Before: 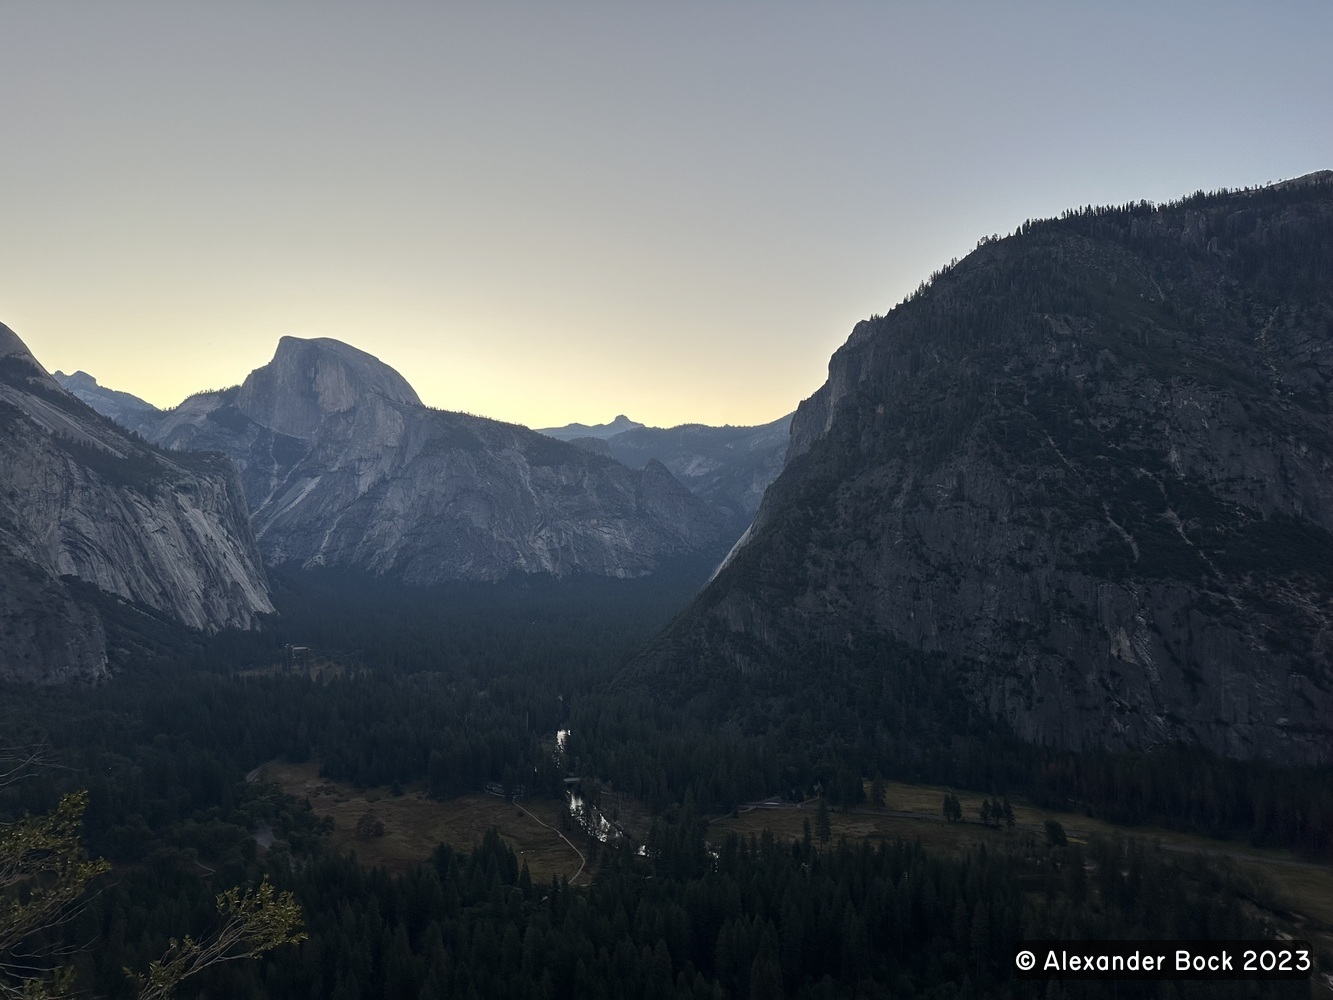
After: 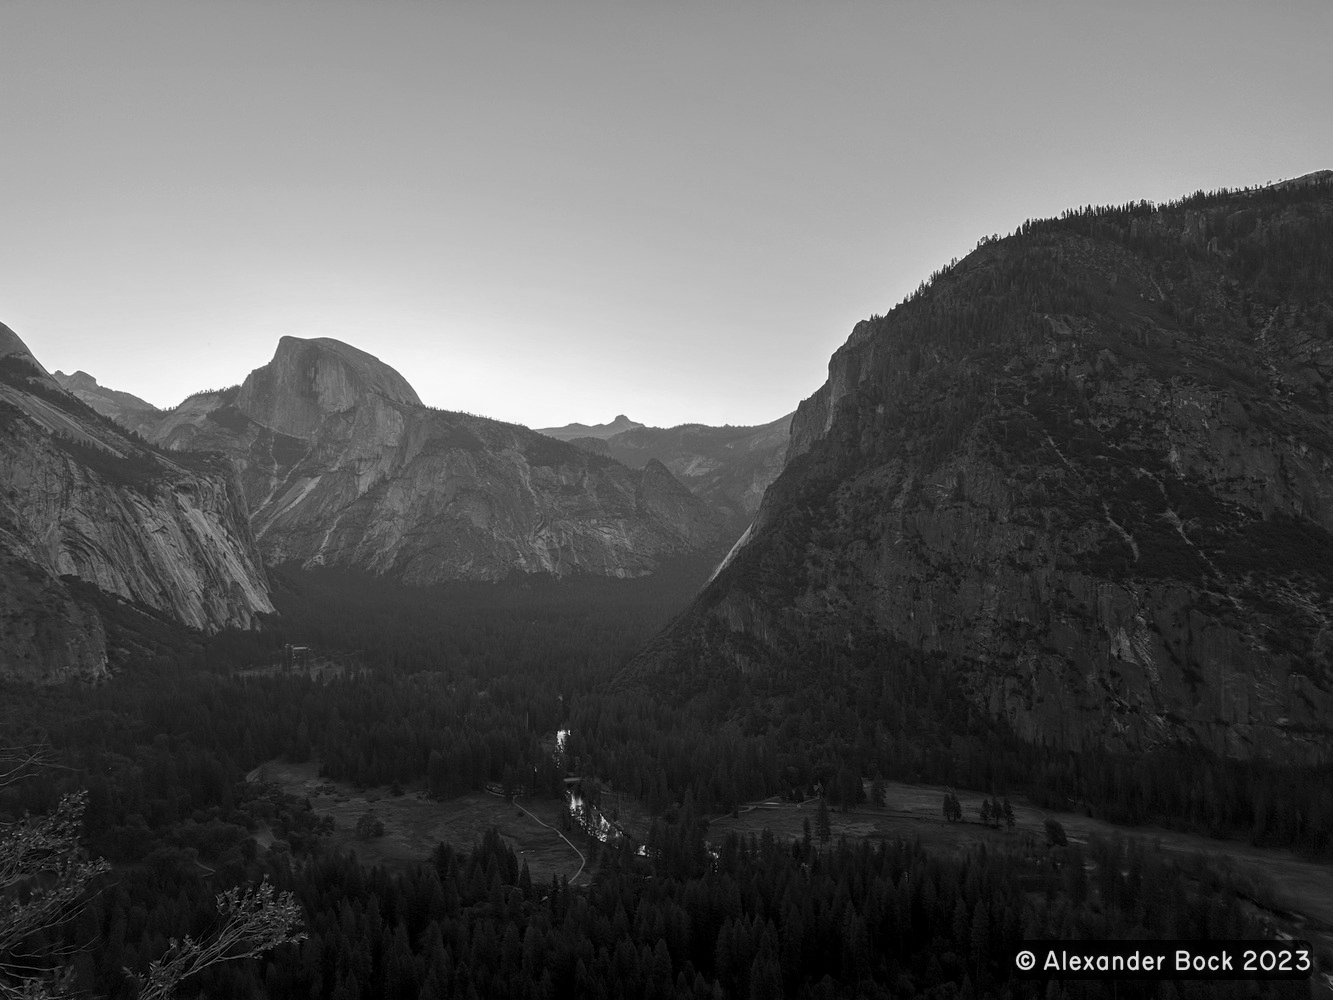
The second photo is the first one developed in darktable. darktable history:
local contrast: on, module defaults
tone equalizer: -7 EV 0.18 EV, -6 EV 0.12 EV, -5 EV 0.08 EV, -4 EV 0.04 EV, -2 EV -0.02 EV, -1 EV -0.04 EV, +0 EV -0.06 EV, luminance estimator HSV value / RGB max
monochrome: on, module defaults
